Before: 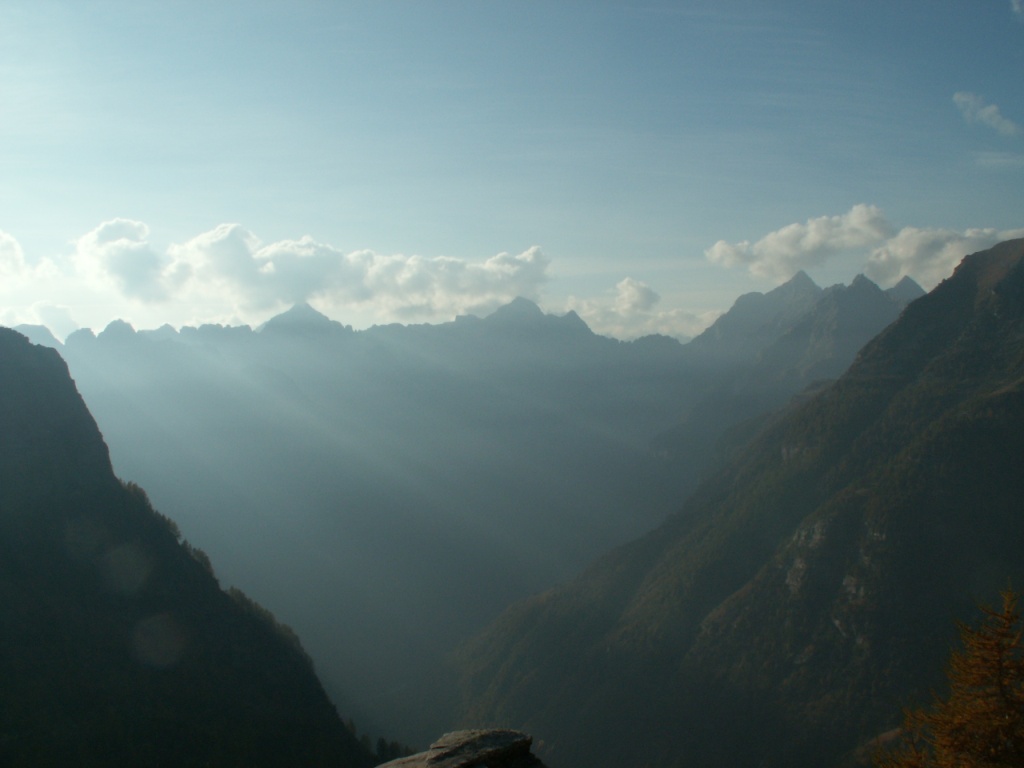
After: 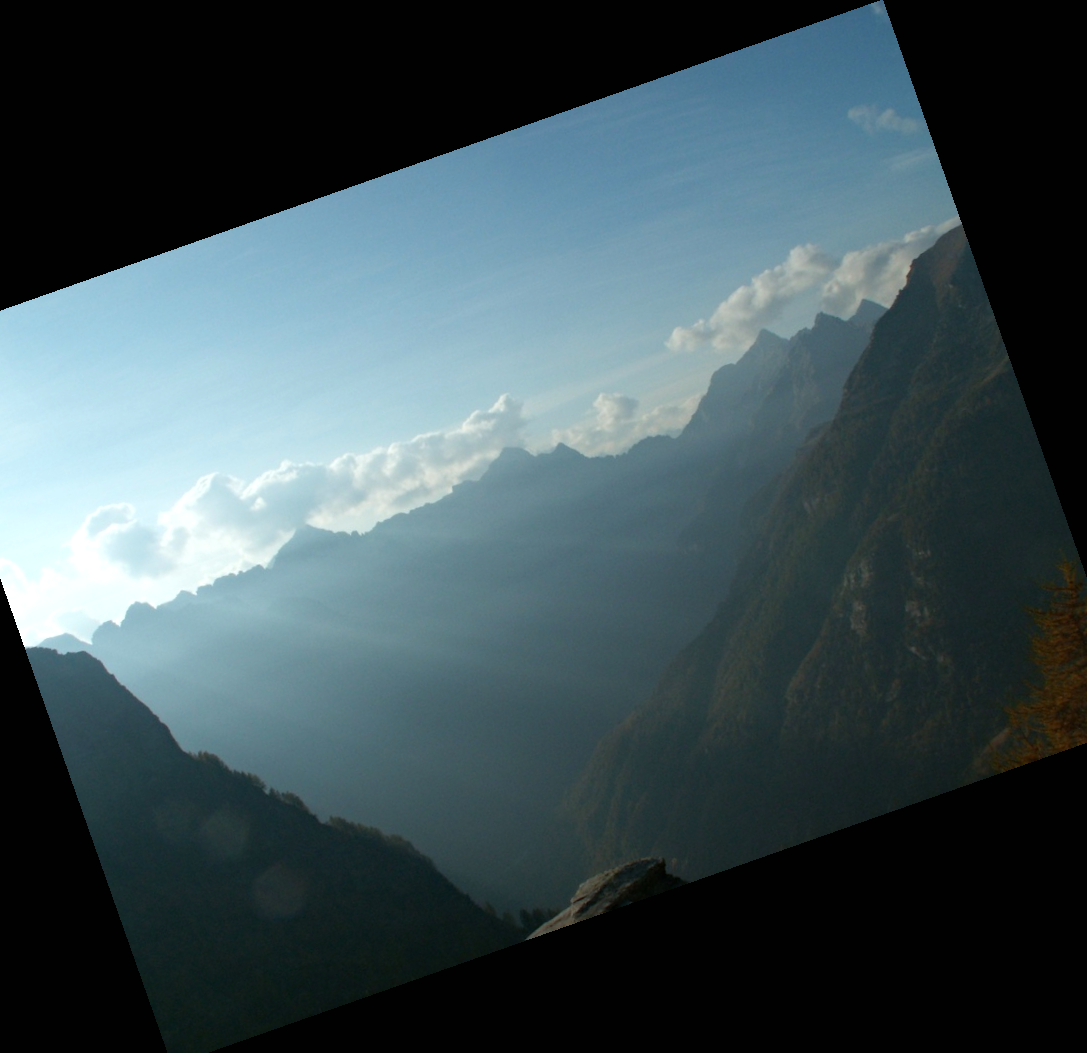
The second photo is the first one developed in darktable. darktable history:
haze removal: on, module defaults
exposure: black level correction 0, exposure 0.2 EV, compensate exposure bias true, compensate highlight preservation false
crop and rotate: angle 19.43°, left 6.812%, right 4.125%, bottom 1.087%
white balance: red 0.983, blue 1.036
